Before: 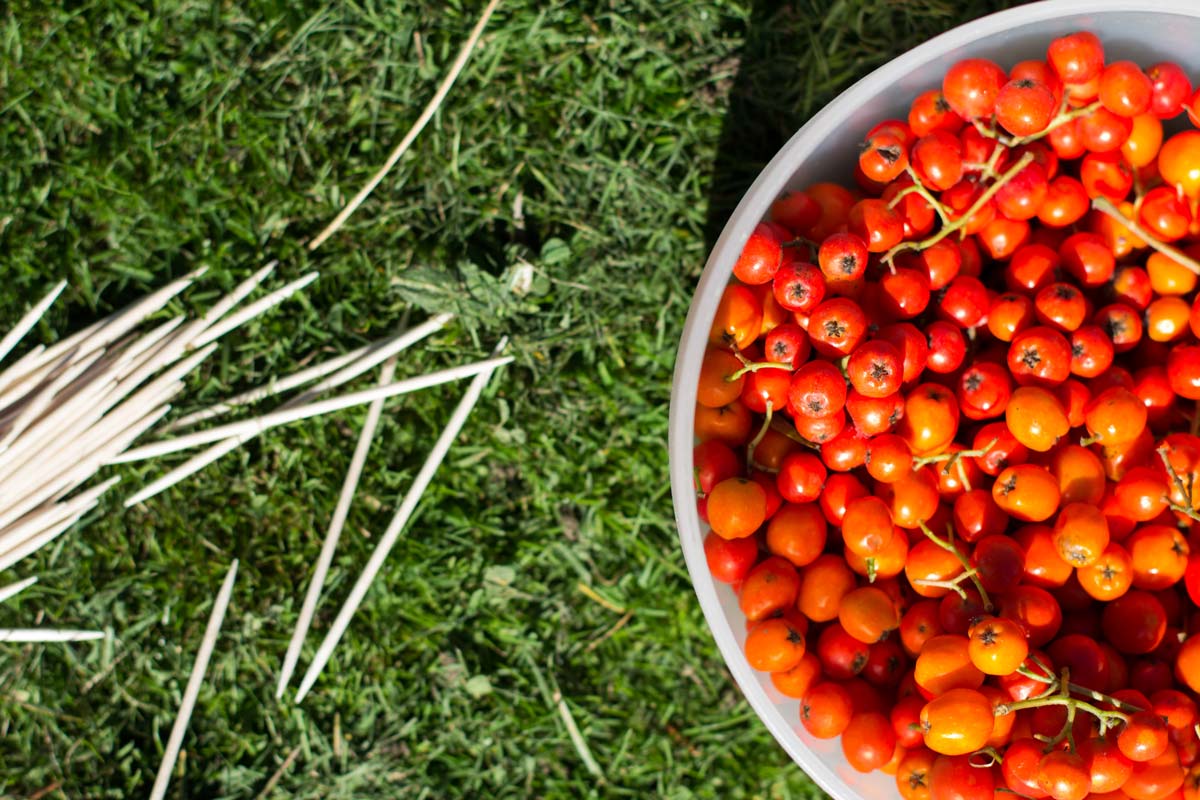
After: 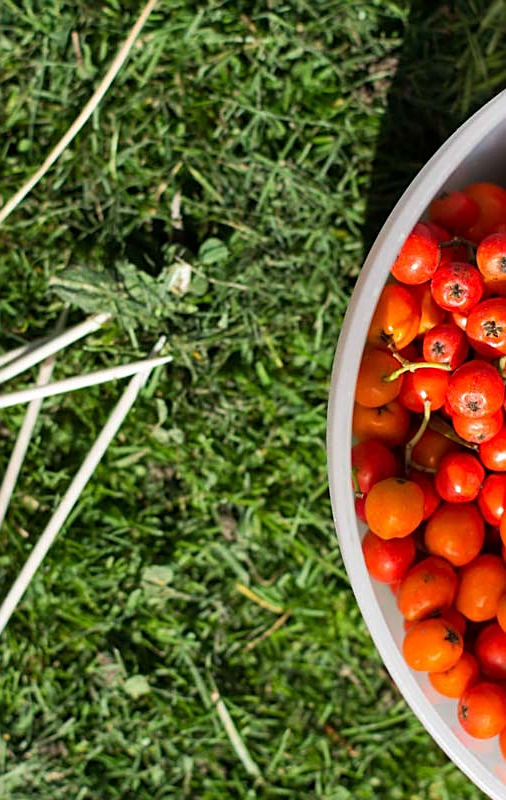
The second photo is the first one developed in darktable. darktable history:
crop: left 28.583%, right 29.231%
sharpen: on, module defaults
